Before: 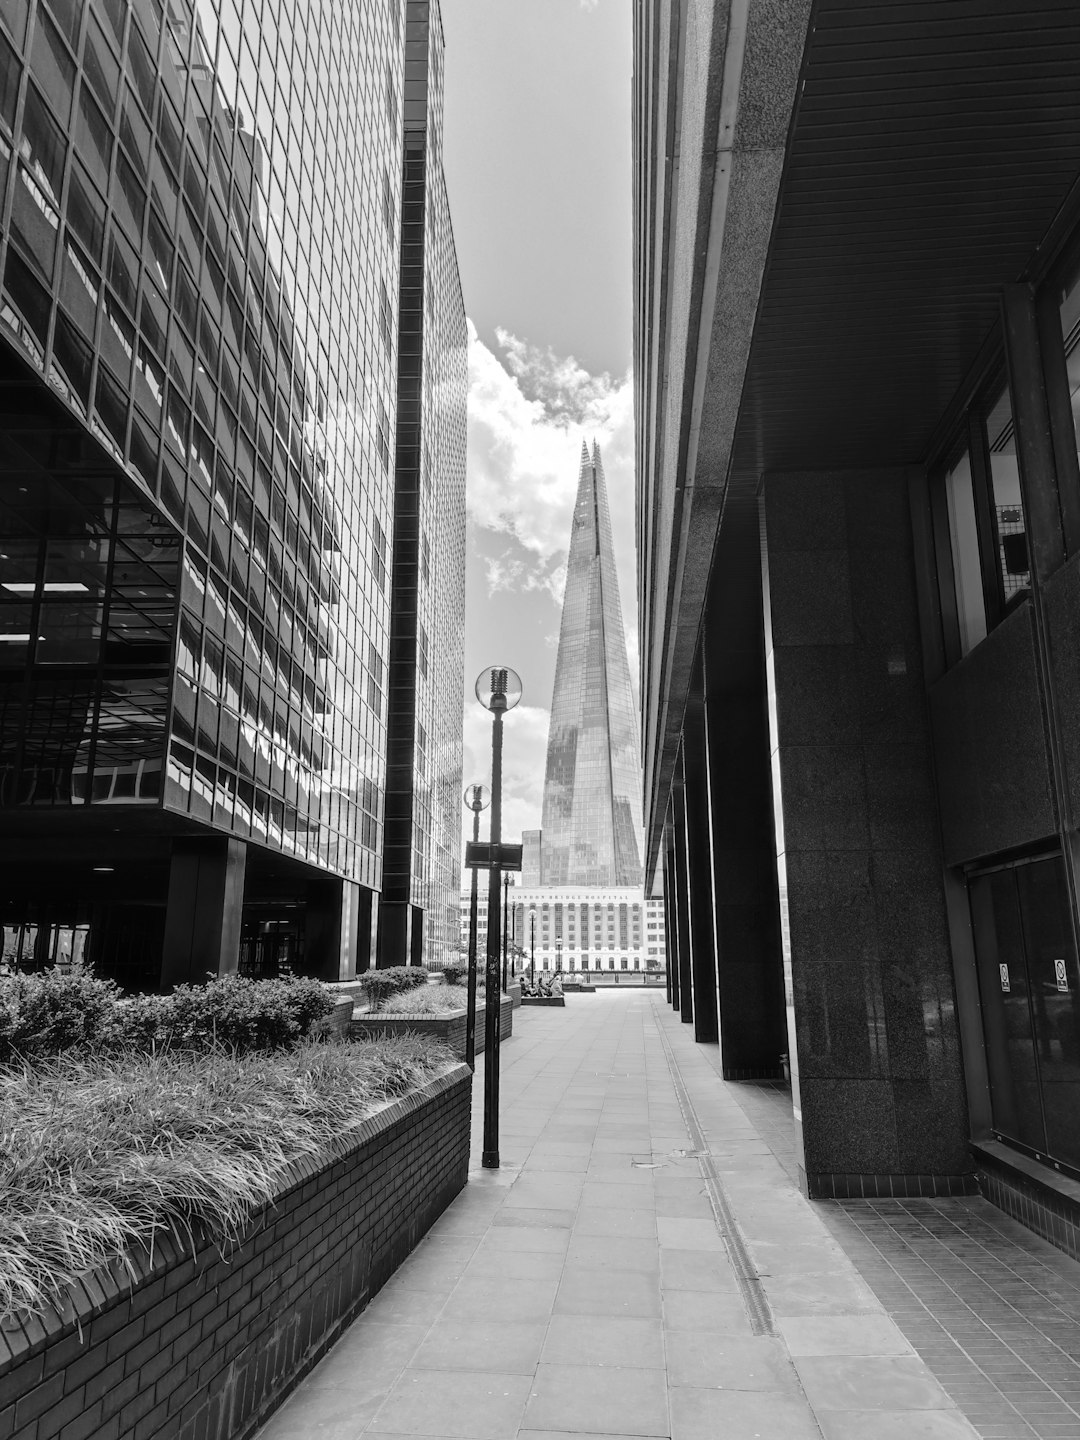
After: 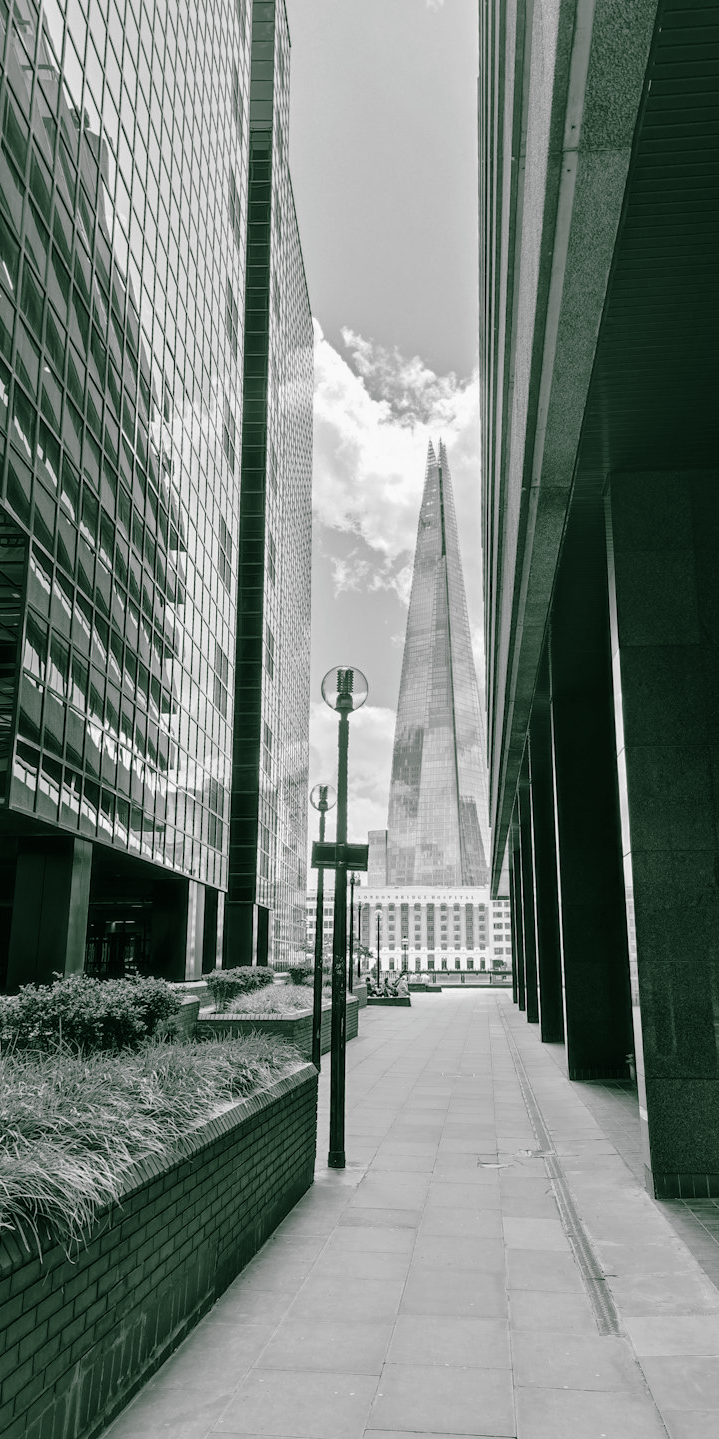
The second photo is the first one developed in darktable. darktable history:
color balance rgb: shadows lift › chroma 11.607%, shadows lift › hue 133.76°, perceptual saturation grading › global saturation 20%, perceptual saturation grading › highlights -50.501%, perceptual saturation grading › shadows 30.989%, perceptual brilliance grading › global brilliance -0.571%, perceptual brilliance grading › highlights -1.346%, perceptual brilliance grading › mid-tones -0.813%, perceptual brilliance grading › shadows -0.87%, global vibrance -24.962%
crop and rotate: left 14.285%, right 19.071%
